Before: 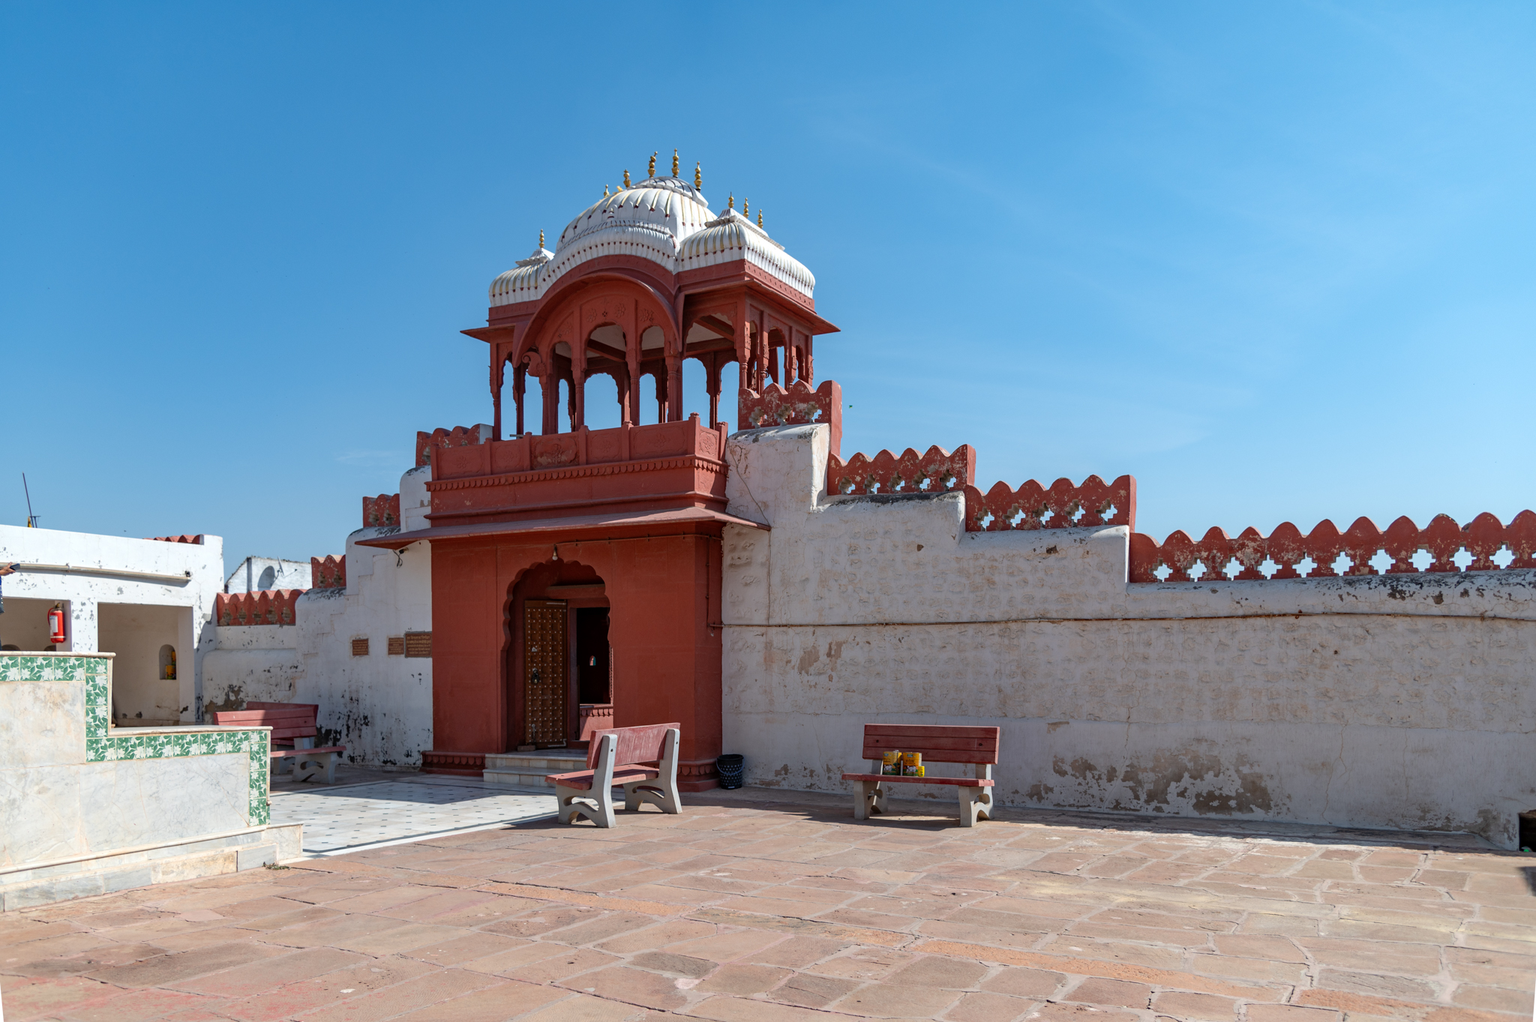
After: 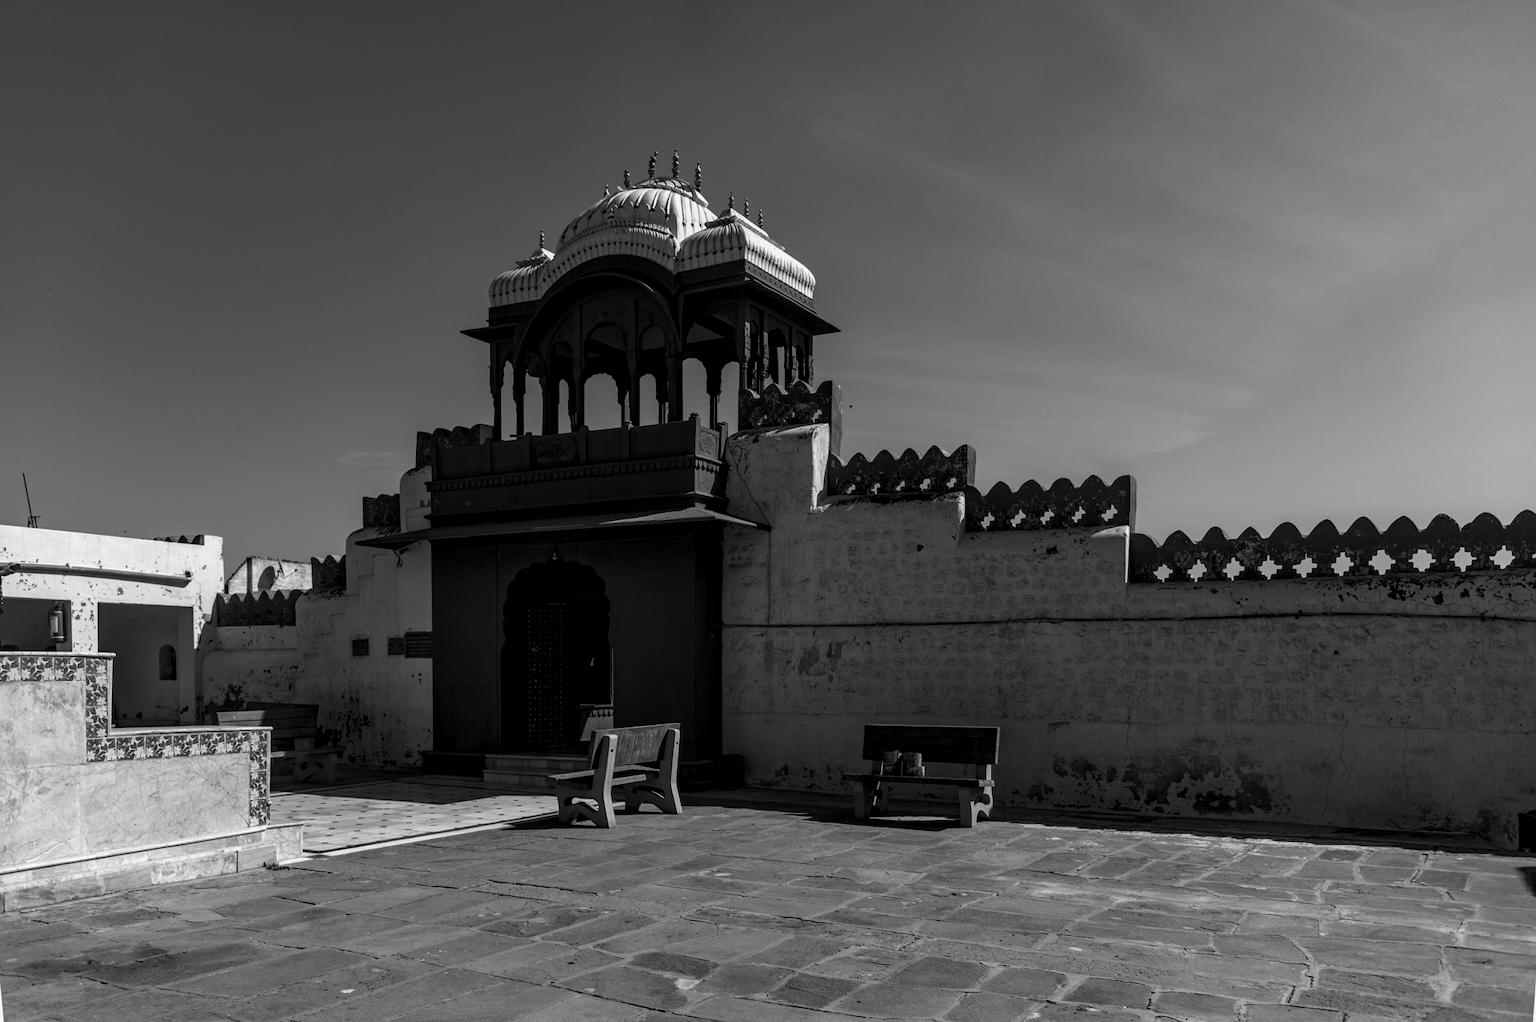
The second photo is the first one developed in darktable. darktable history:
contrast brightness saturation: contrast -0.037, brightness -0.6, saturation -0.981
local contrast: on, module defaults
